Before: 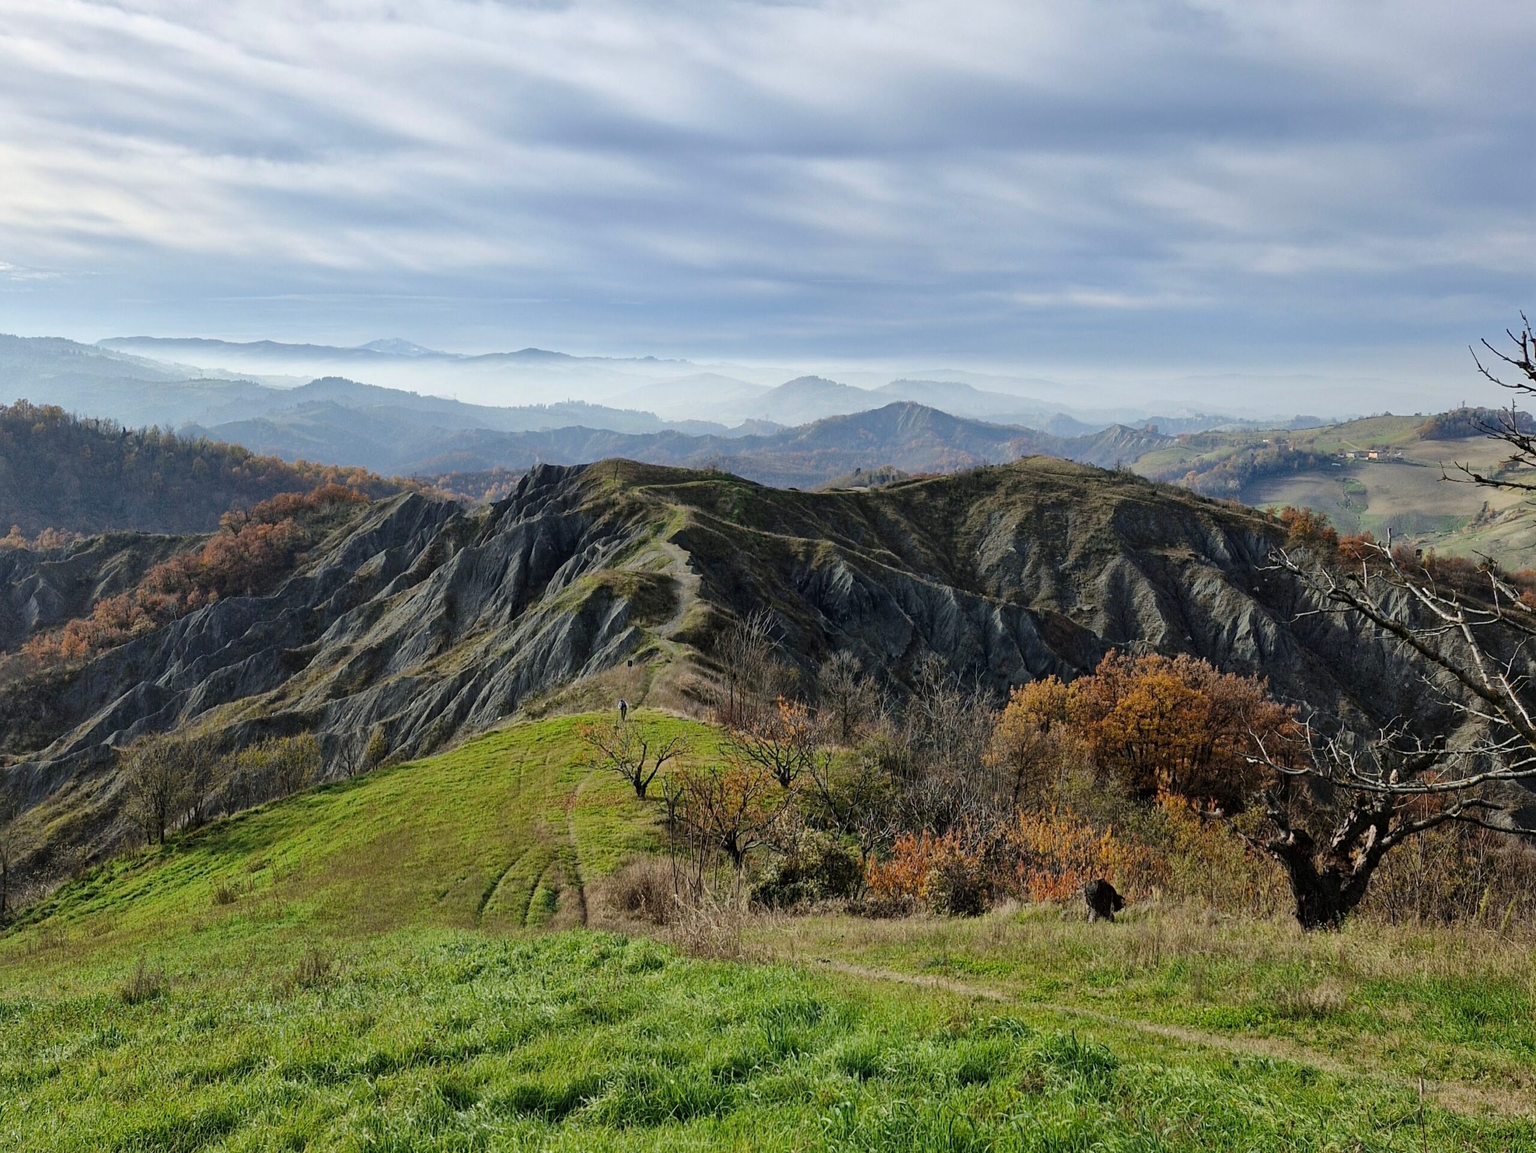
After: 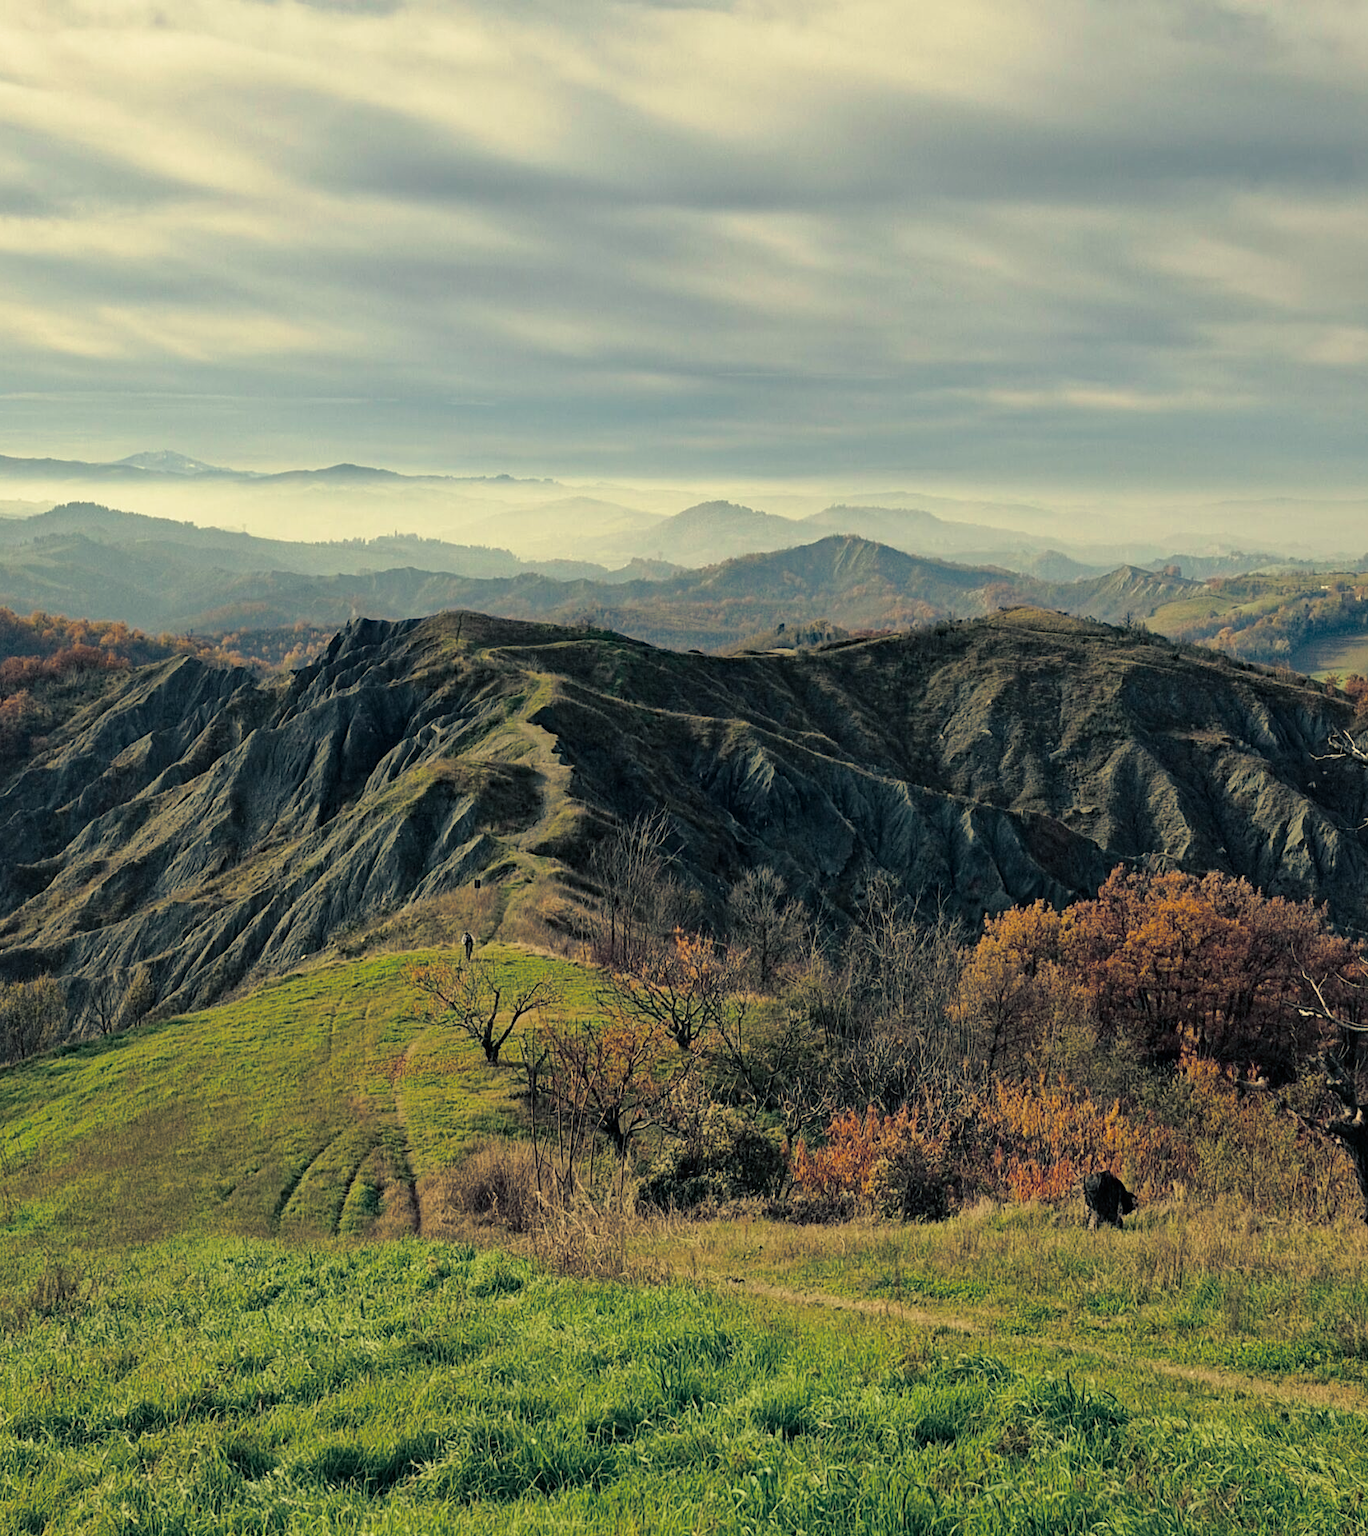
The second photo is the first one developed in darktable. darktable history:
crop and rotate: left 17.732%, right 15.423%
haze removal: compatibility mode true, adaptive false
white balance: red 1.08, blue 0.791
split-toning: shadows › hue 216°, shadows › saturation 1, highlights › hue 57.6°, balance -33.4
